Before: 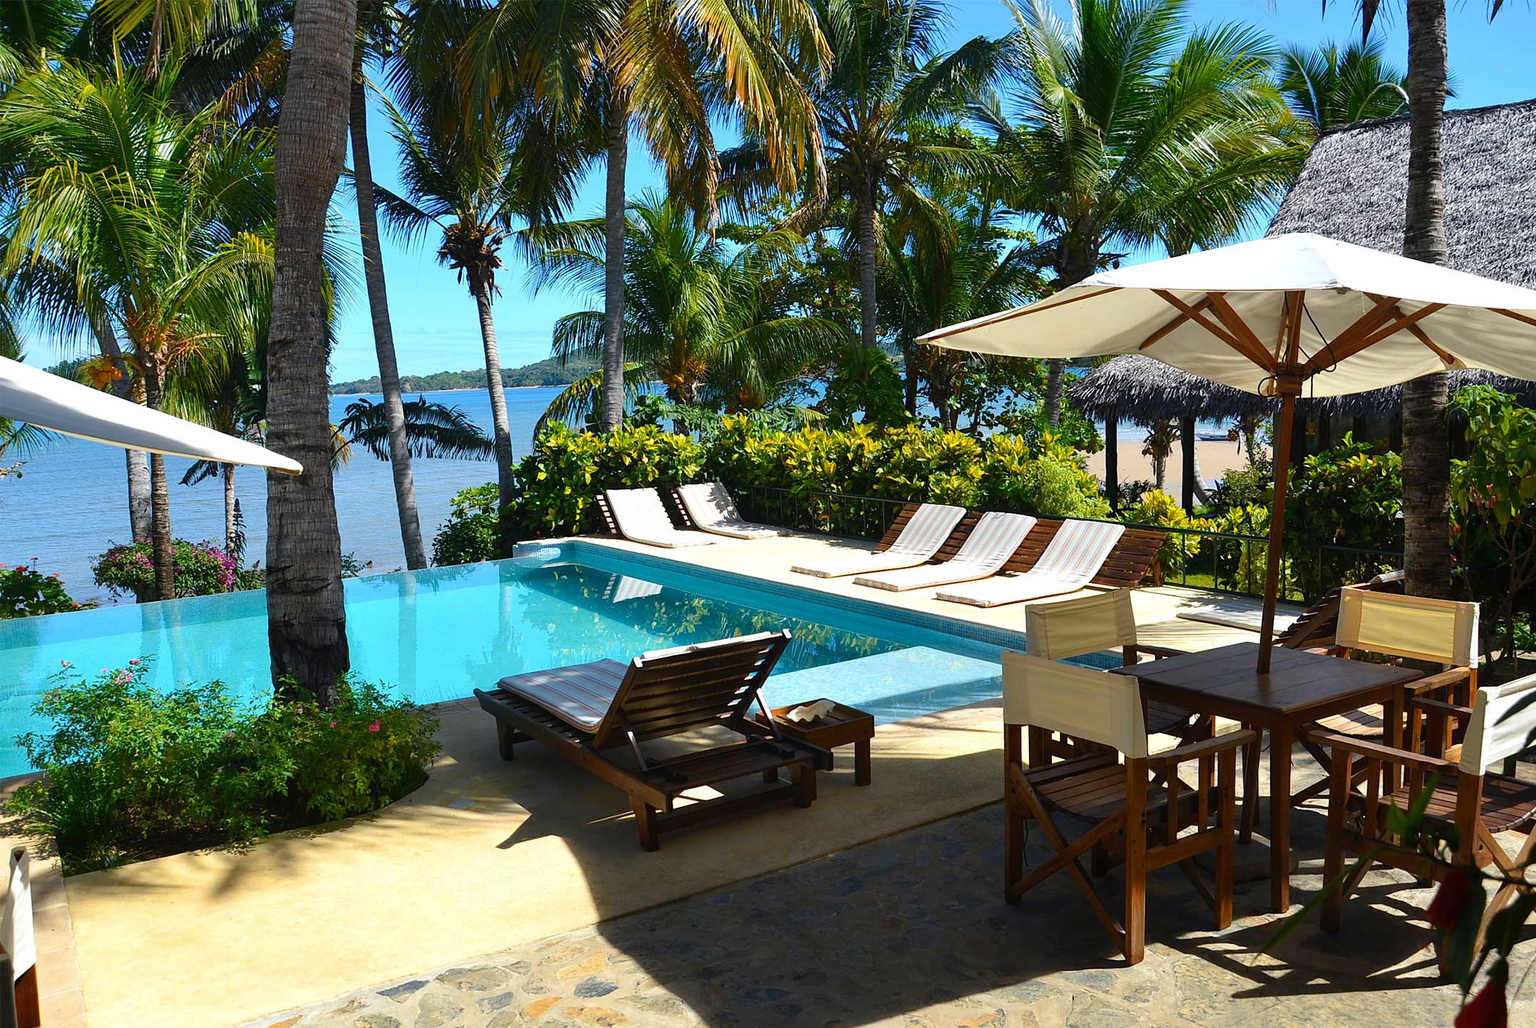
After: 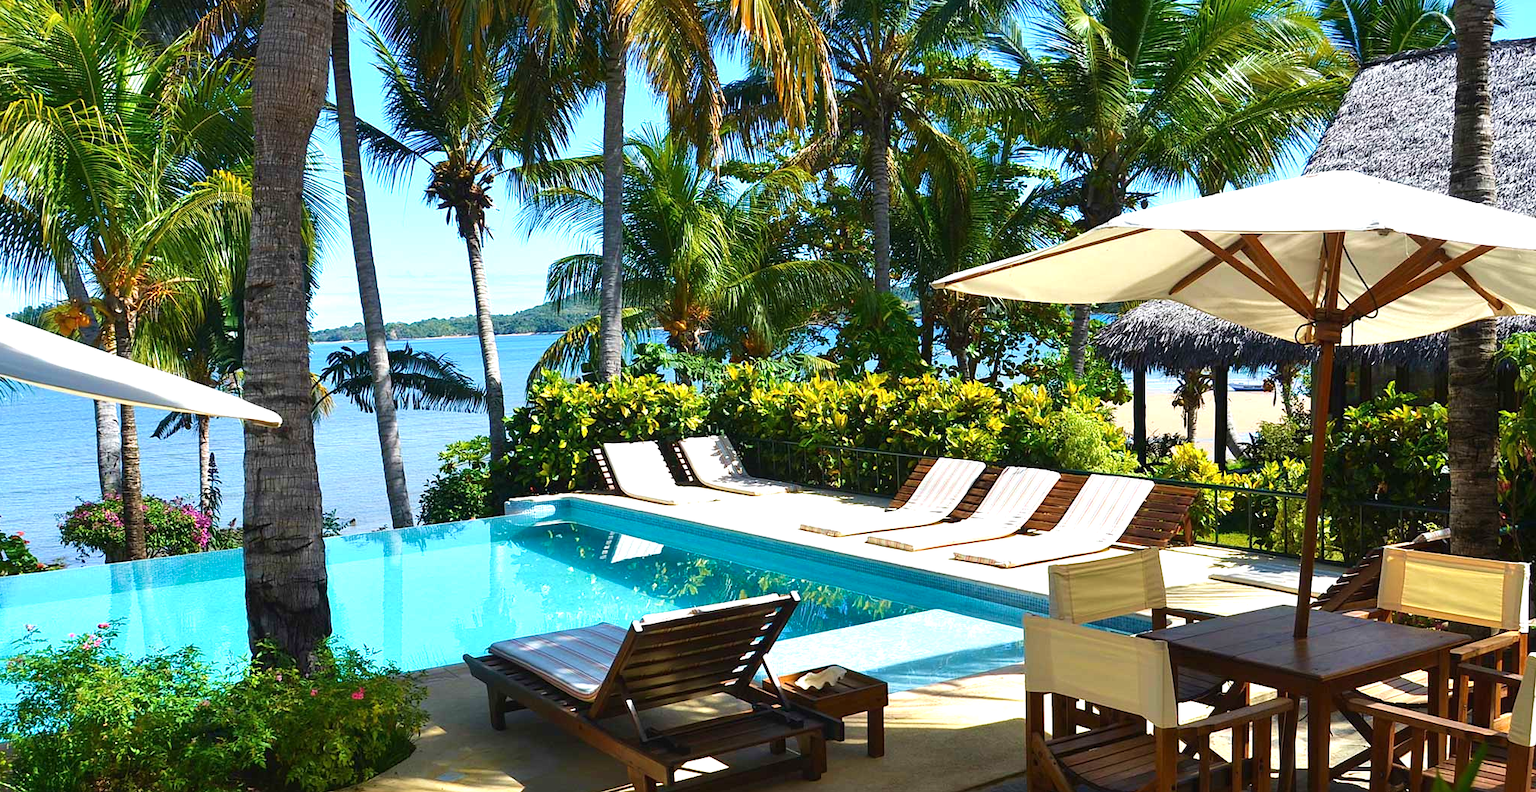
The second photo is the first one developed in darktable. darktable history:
crop: left 2.434%, top 7.054%, right 3.276%, bottom 20.201%
exposure: exposure 0.608 EV, compensate exposure bias true, compensate highlight preservation false
velvia: on, module defaults
